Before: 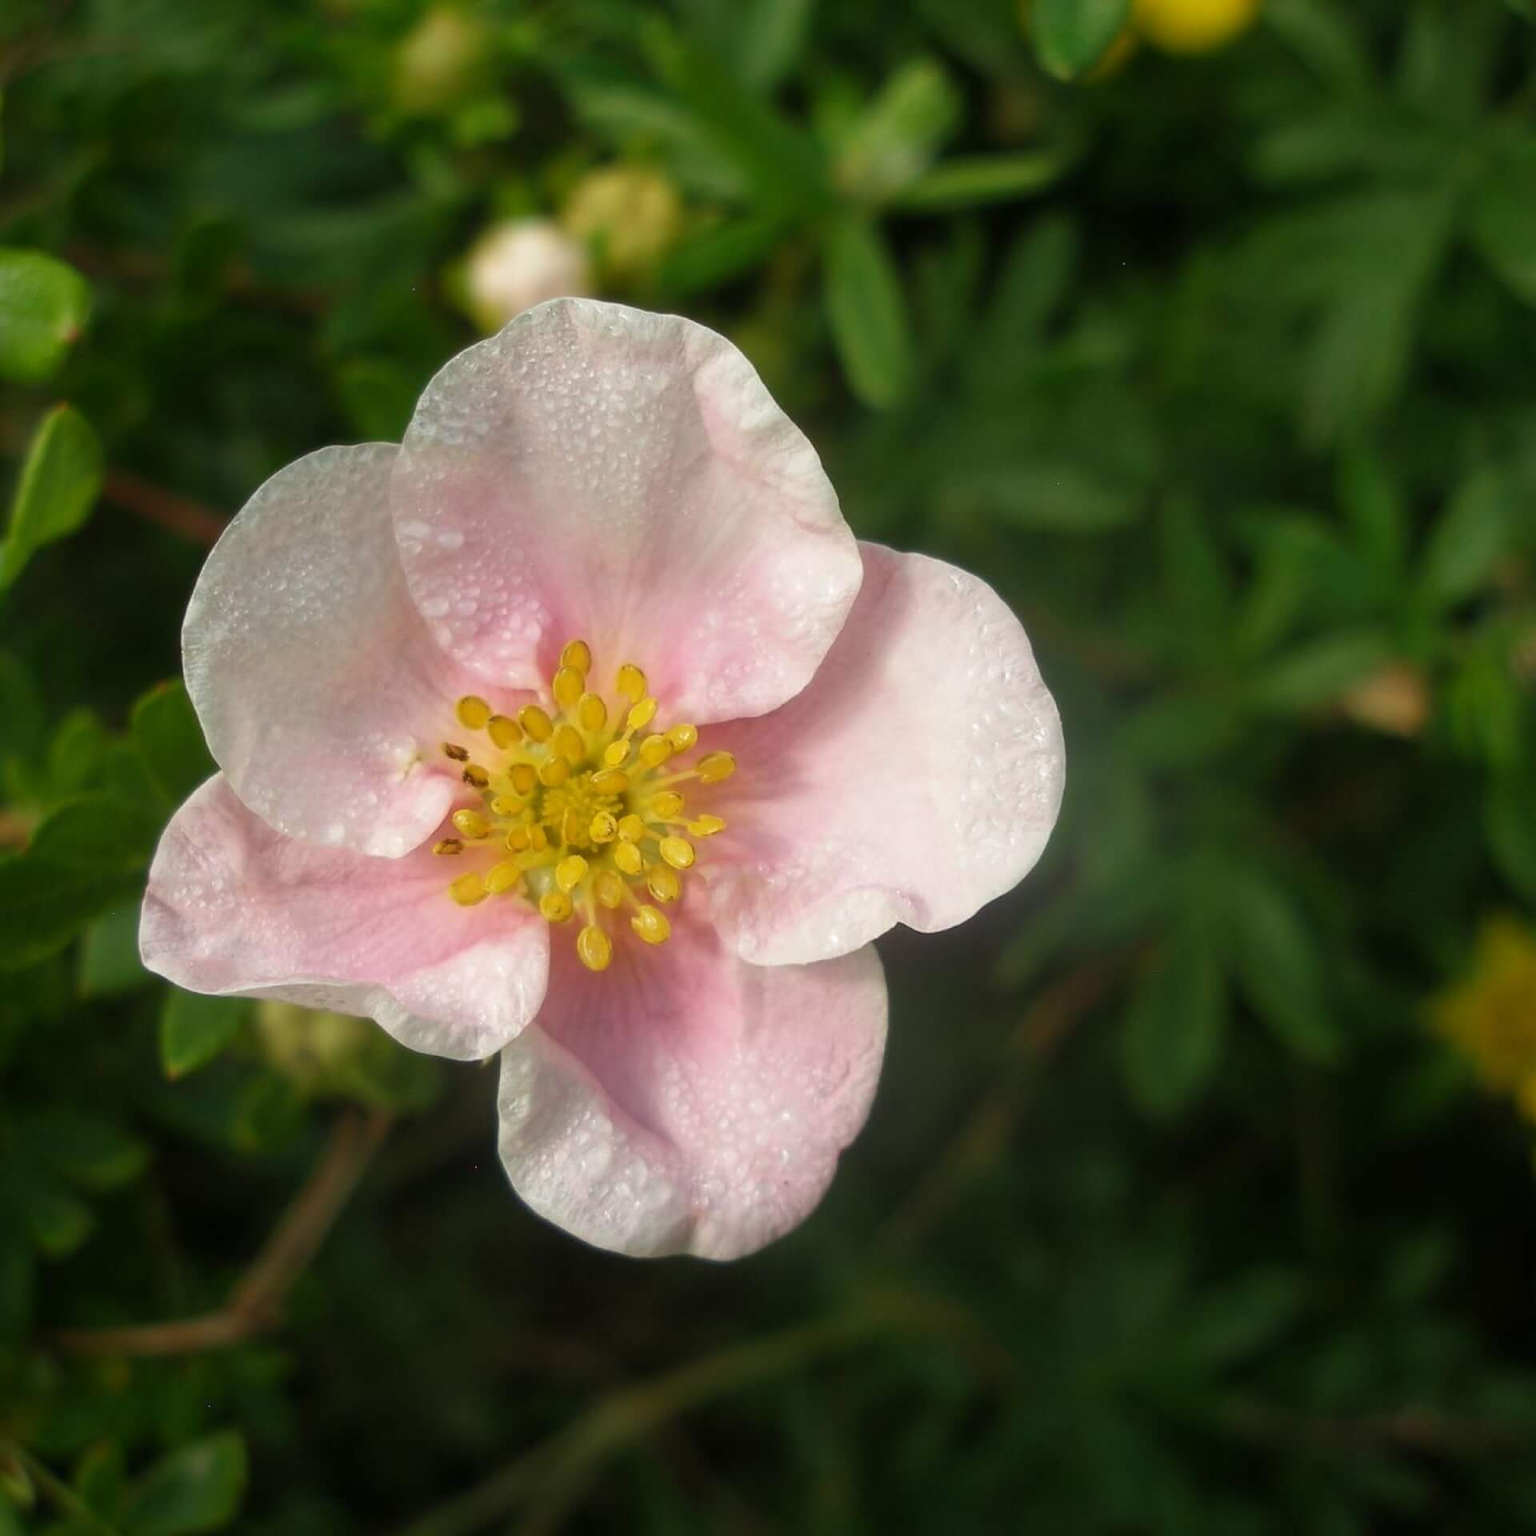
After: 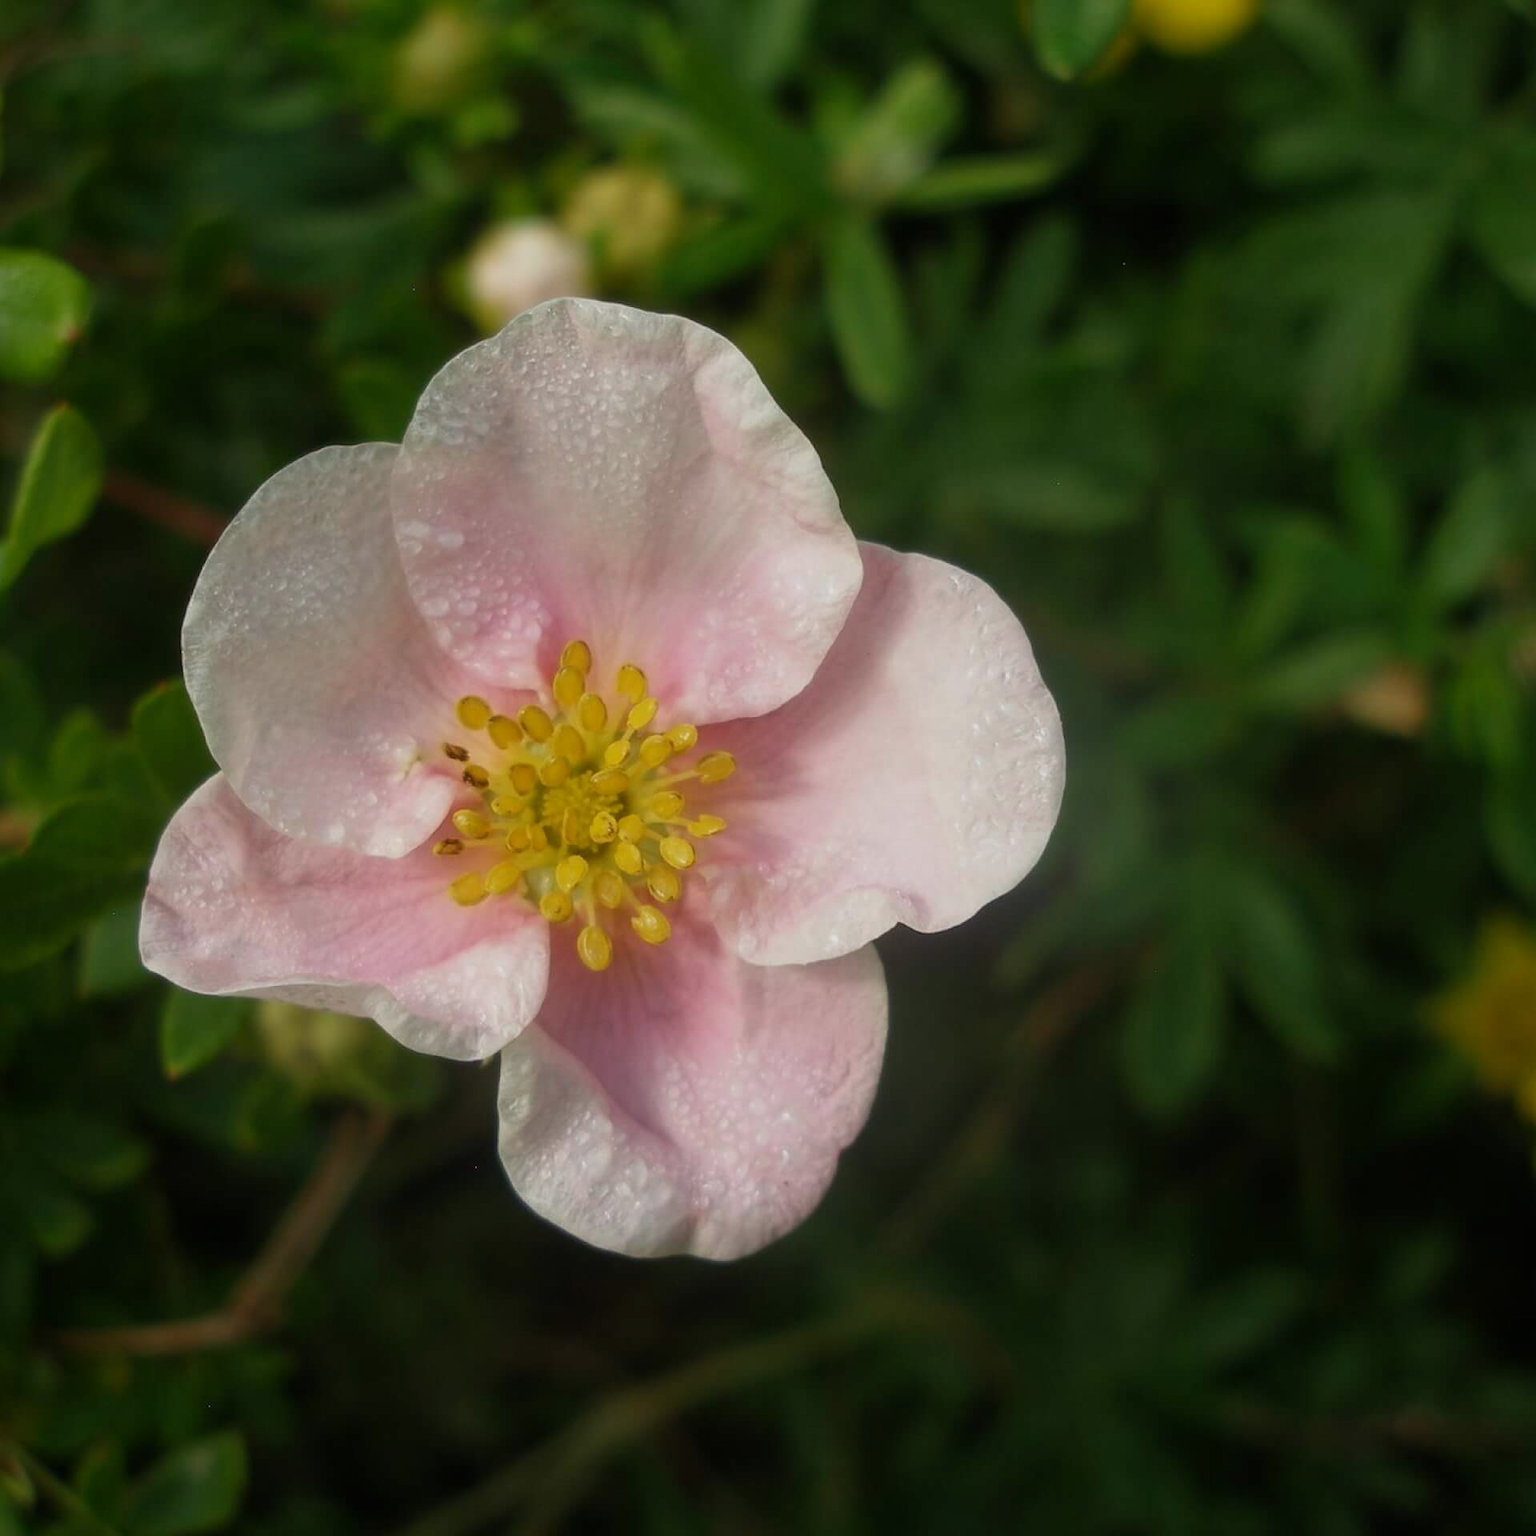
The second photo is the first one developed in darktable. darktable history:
exposure: exposure -0.424 EV, compensate highlight preservation false
